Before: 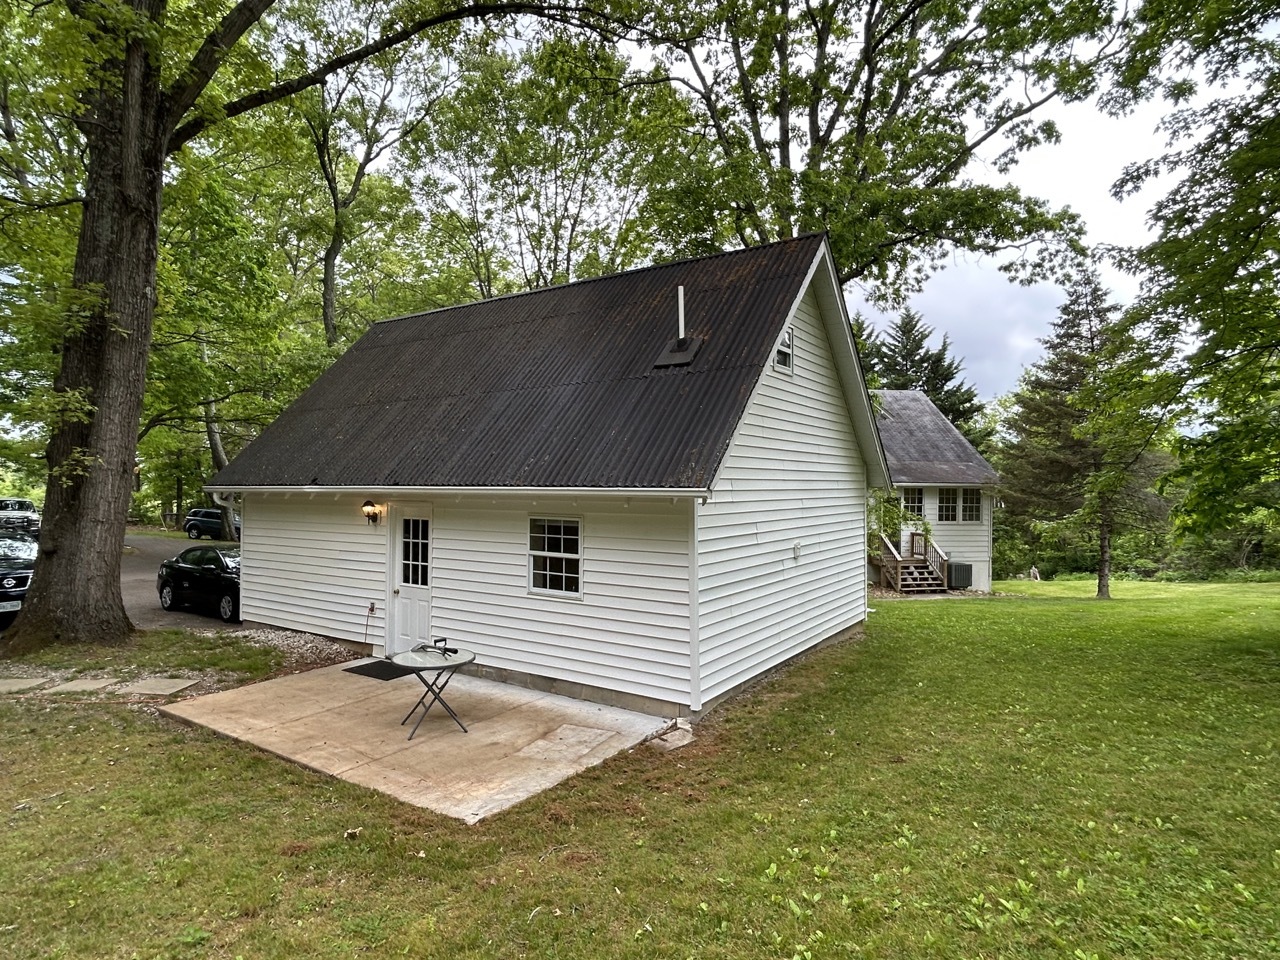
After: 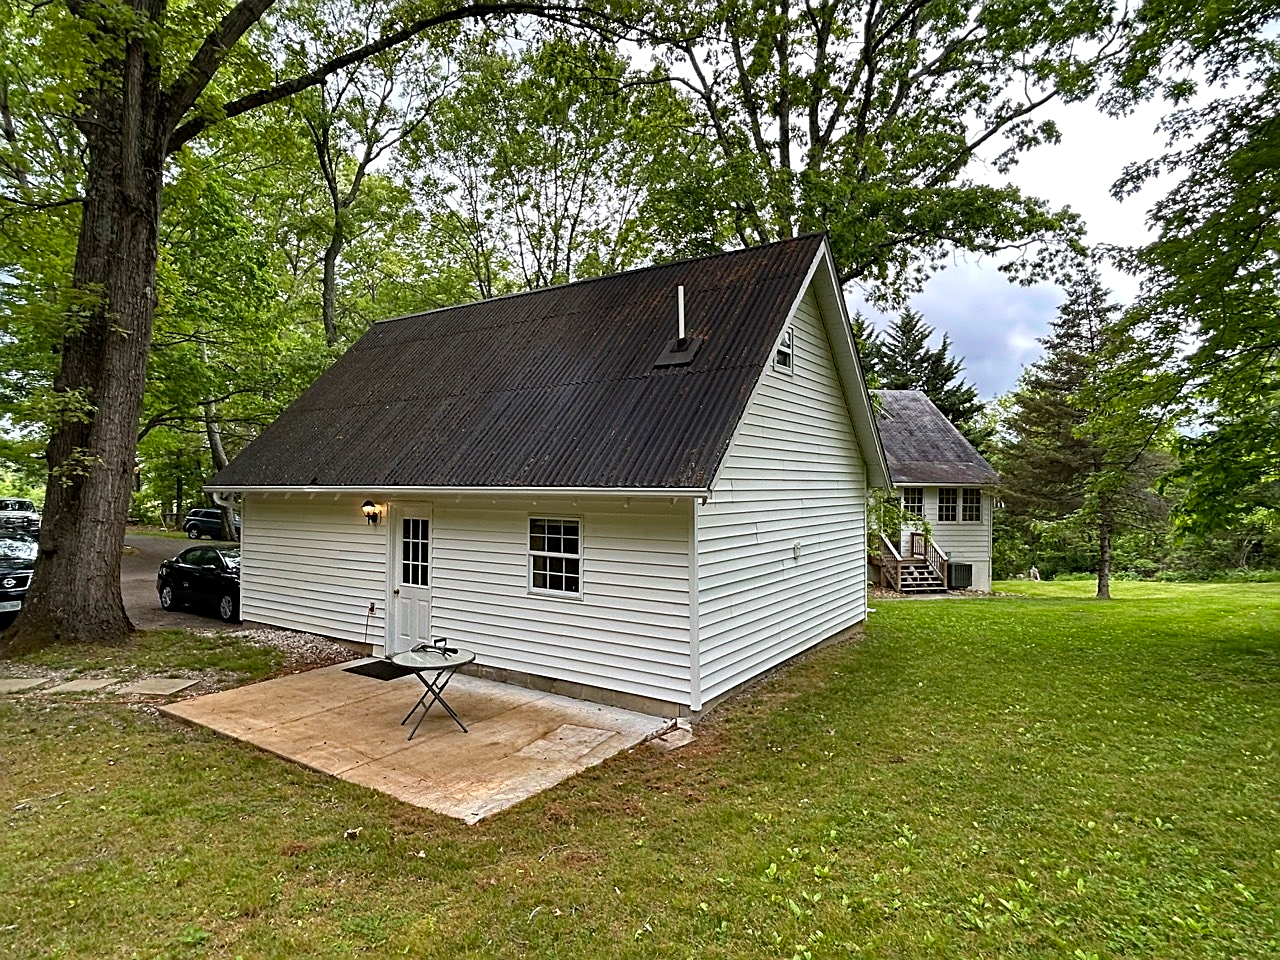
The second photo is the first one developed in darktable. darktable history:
sharpen: on, module defaults
haze removal: strength 0.42, compatibility mode true, adaptive false
